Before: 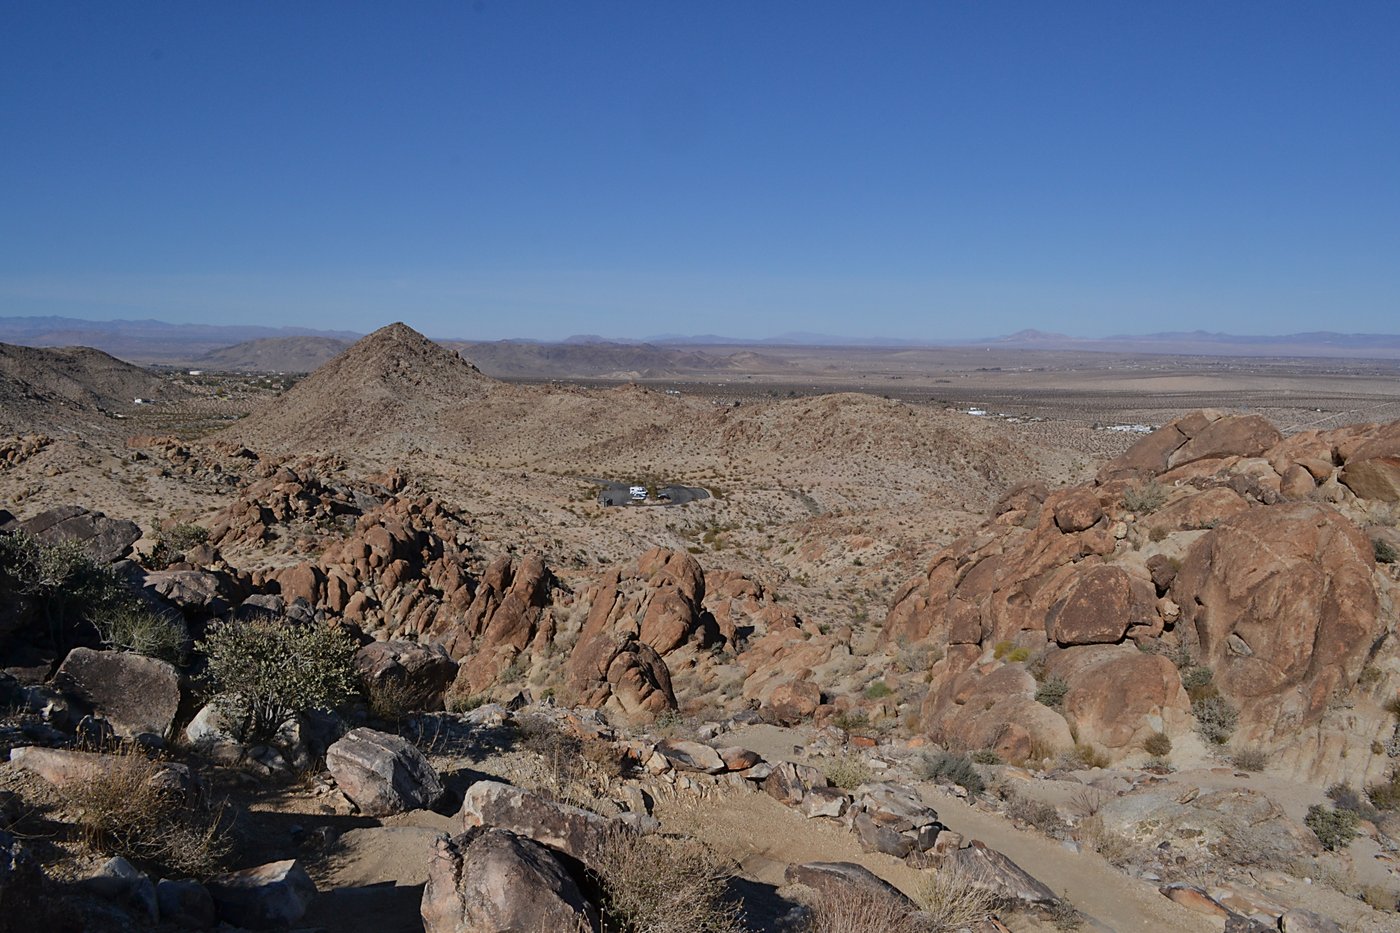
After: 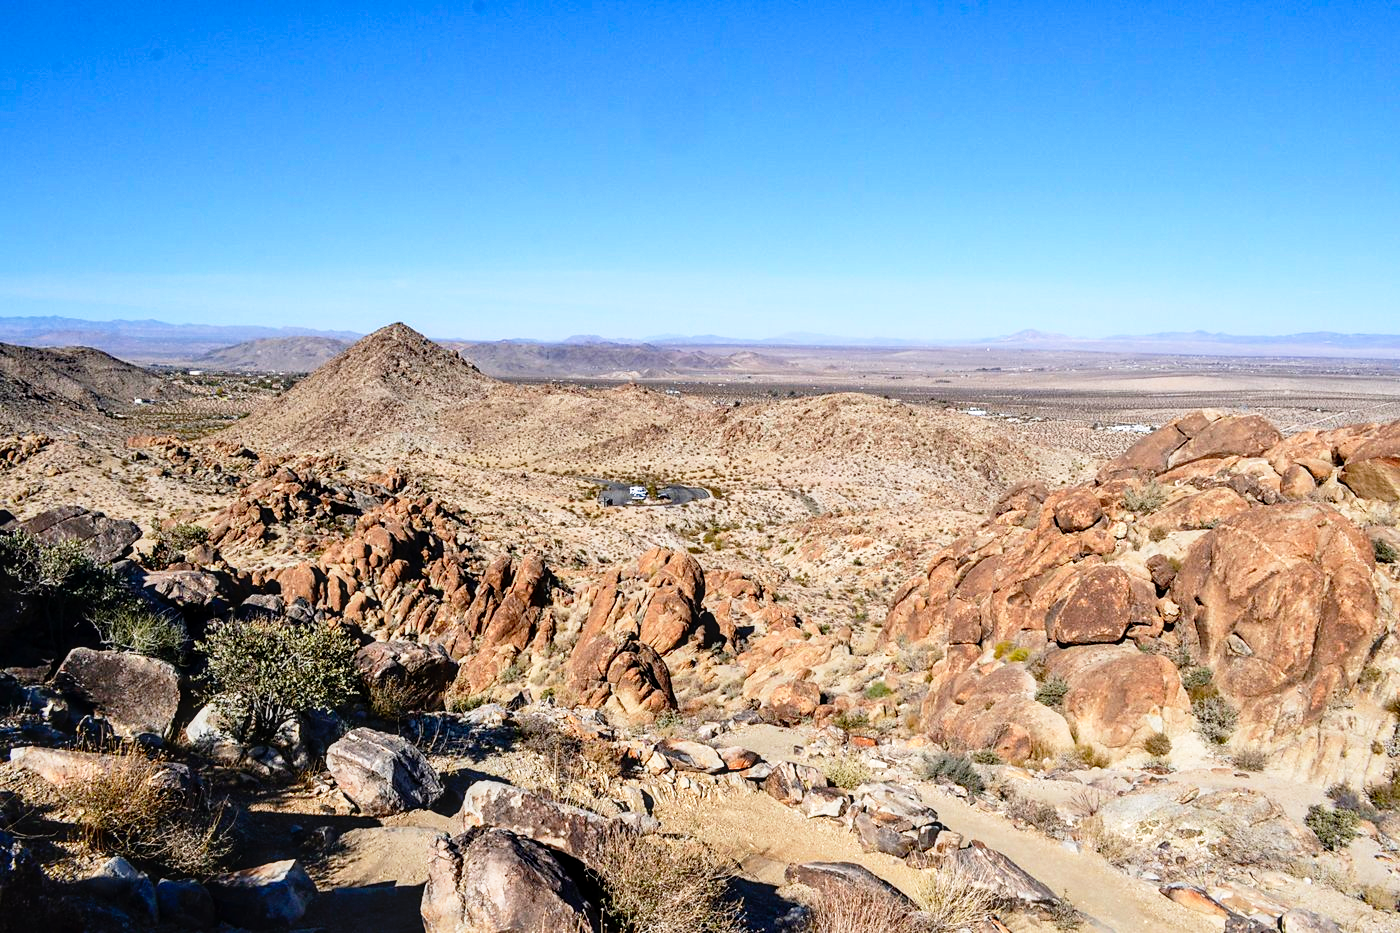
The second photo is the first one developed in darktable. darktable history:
local contrast: detail 130%
base curve: curves: ch0 [(0, 0) (0.012, 0.01) (0.073, 0.168) (0.31, 0.711) (0.645, 0.957) (1, 1)], preserve colors none
contrast brightness saturation: contrast 0.09, saturation 0.28
